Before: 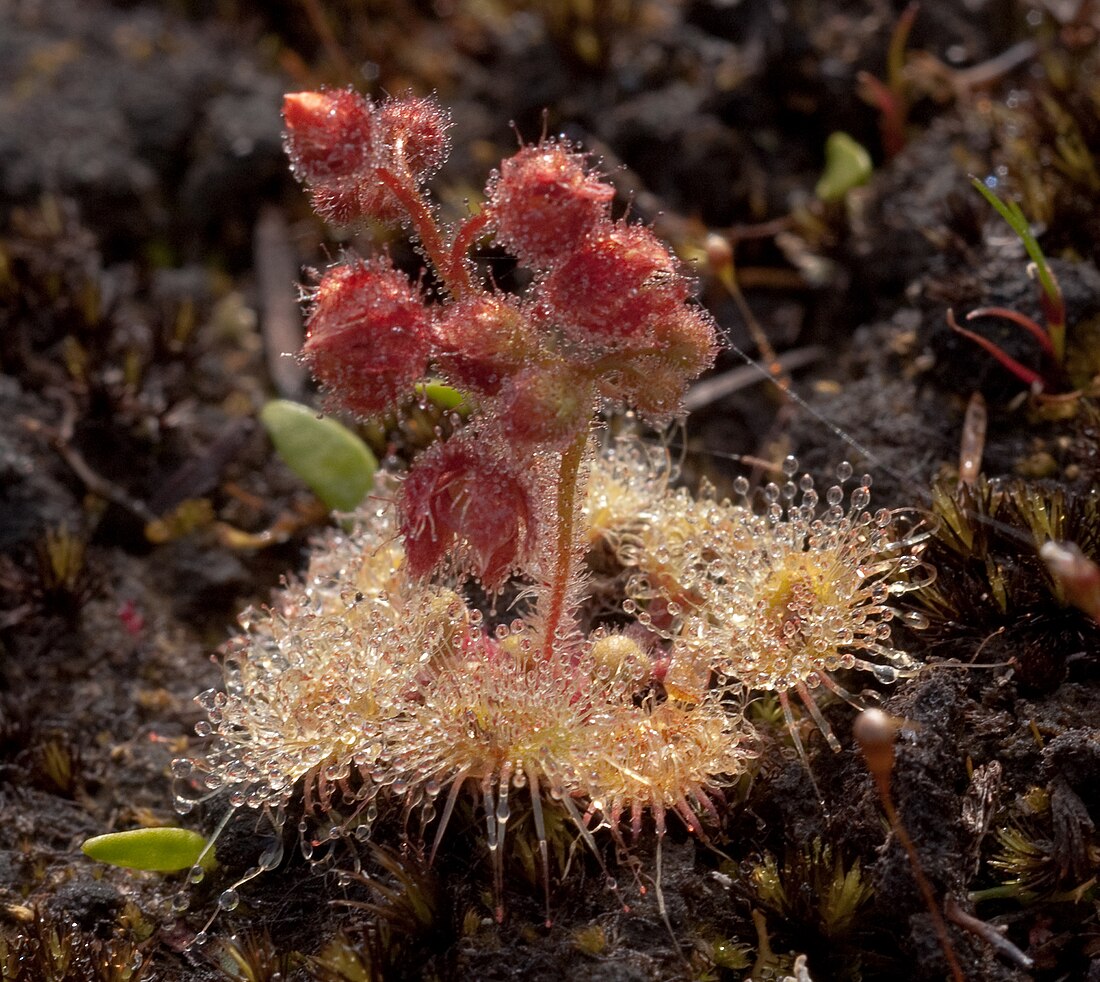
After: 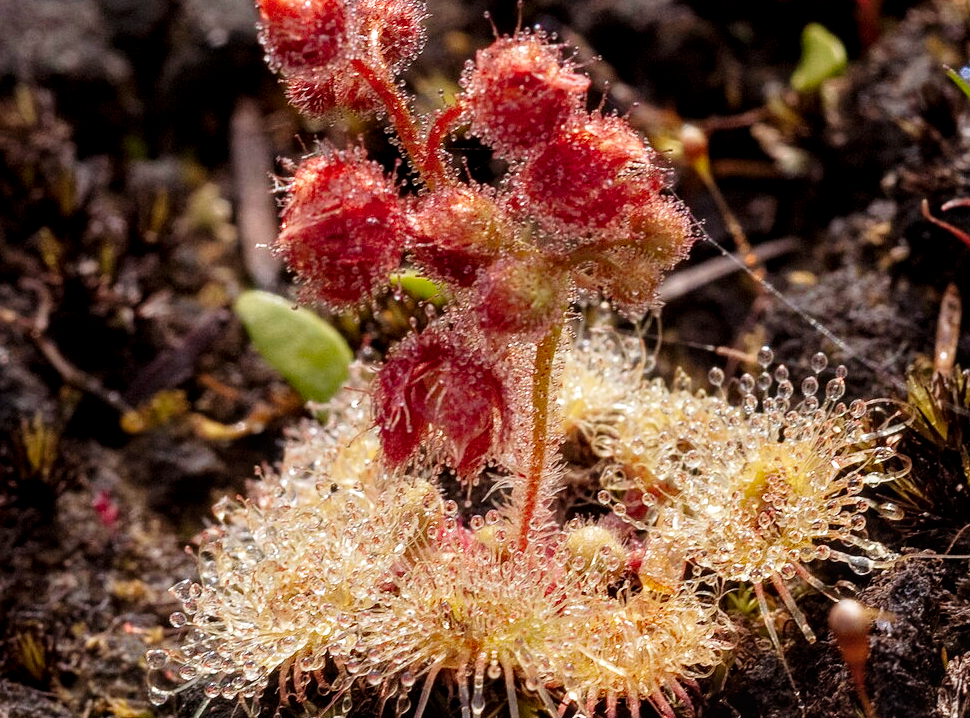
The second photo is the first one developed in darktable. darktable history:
crop and rotate: left 2.363%, top 11.109%, right 9.427%, bottom 15.676%
exposure: exposure 0.524 EV, compensate highlight preservation false
velvia: on, module defaults
tone curve: curves: ch0 [(0, 0) (0.049, 0.01) (0.154, 0.081) (0.491, 0.519) (0.748, 0.765) (1, 0.919)]; ch1 [(0, 0) (0.172, 0.123) (0.317, 0.272) (0.401, 0.422) (0.489, 0.496) (0.531, 0.557) (0.615, 0.612) (0.741, 0.783) (1, 1)]; ch2 [(0, 0) (0.411, 0.424) (0.483, 0.478) (0.544, 0.56) (0.686, 0.638) (1, 1)], preserve colors none
local contrast: on, module defaults
